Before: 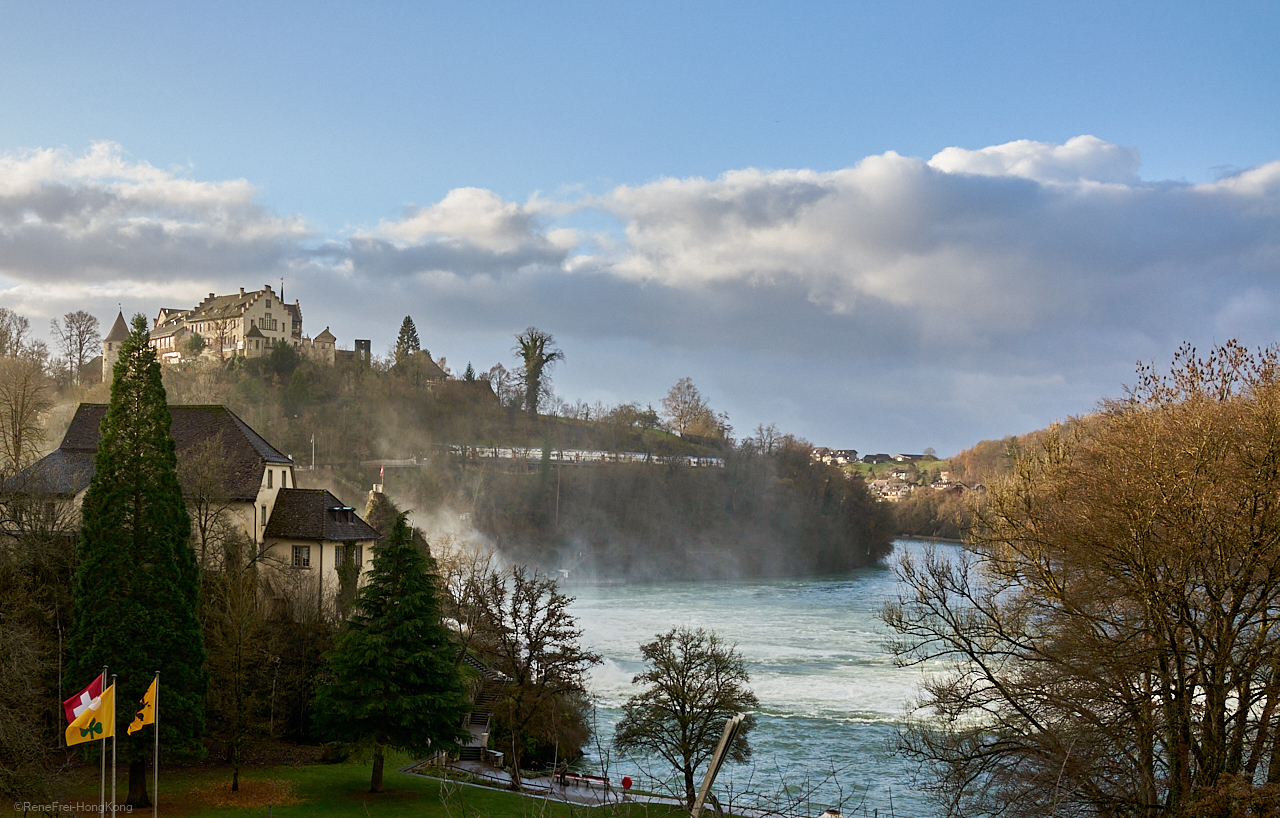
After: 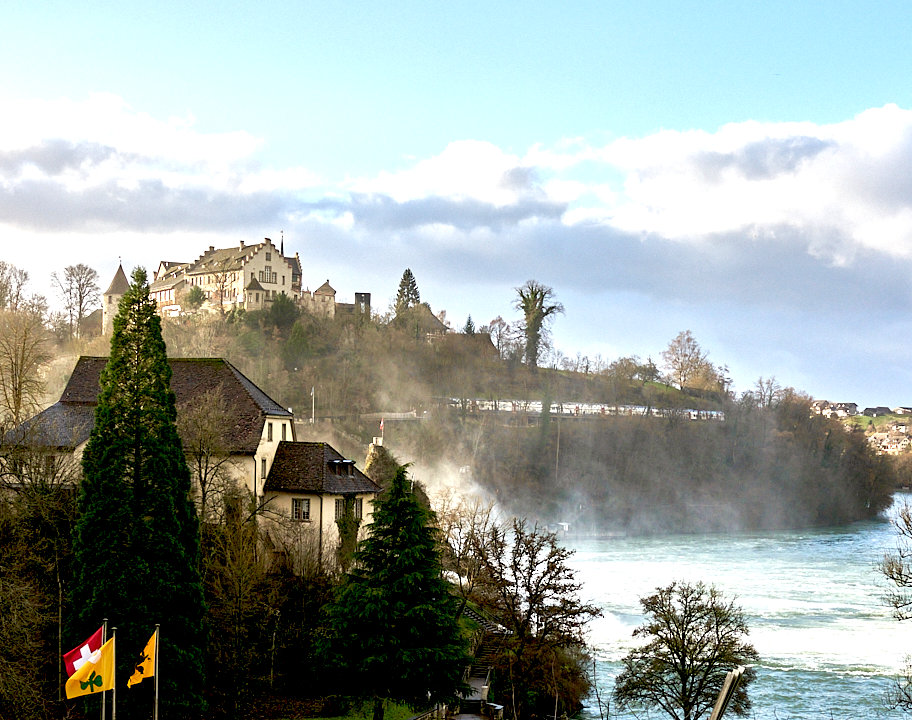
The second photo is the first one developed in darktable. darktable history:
contrast brightness saturation: saturation -0.05
exposure: black level correction 0.01, exposure 1 EV, compensate highlight preservation false
color balance: on, module defaults
crop: top 5.803%, right 27.864%, bottom 5.804%
